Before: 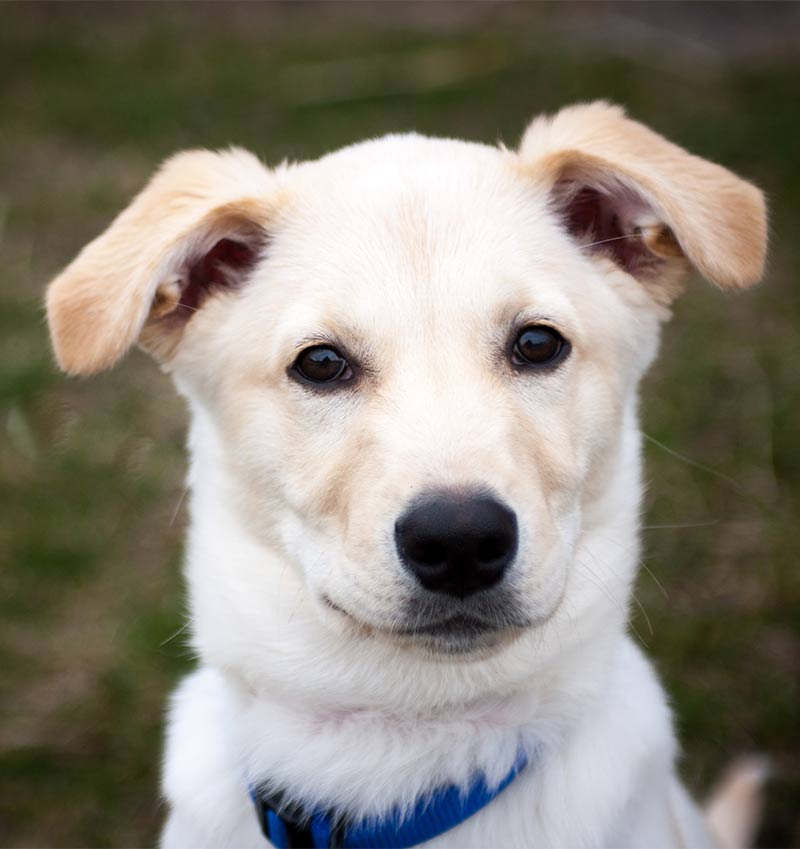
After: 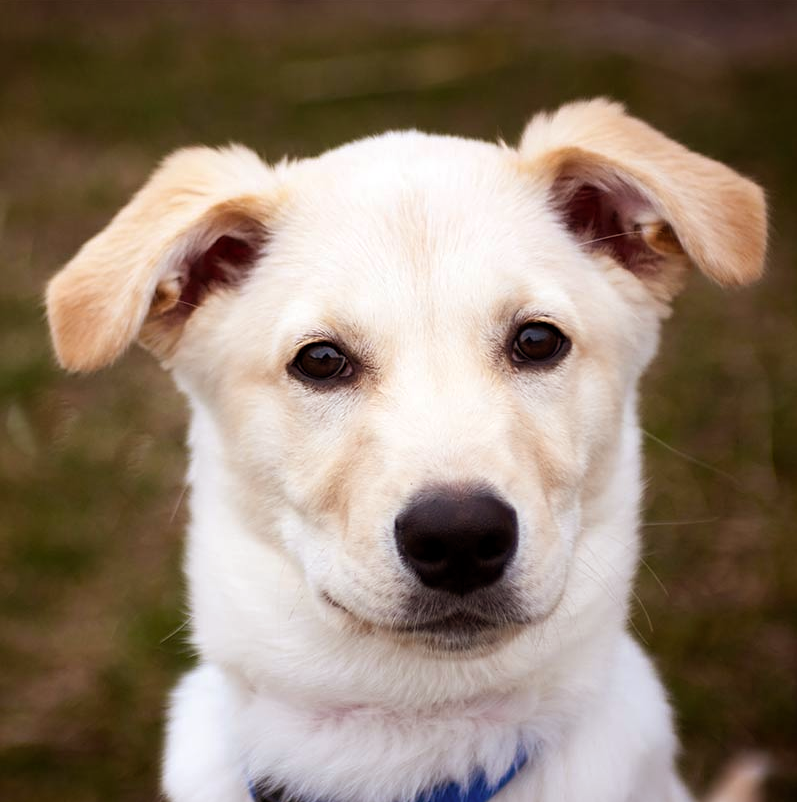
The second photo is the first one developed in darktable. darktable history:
color balance rgb: on, module defaults
rgb levels: mode RGB, independent channels, levels [[0, 0.5, 1], [0, 0.521, 1], [0, 0.536, 1]]
crop: top 0.448%, right 0.264%, bottom 5.045%
sharpen: amount 0.2
